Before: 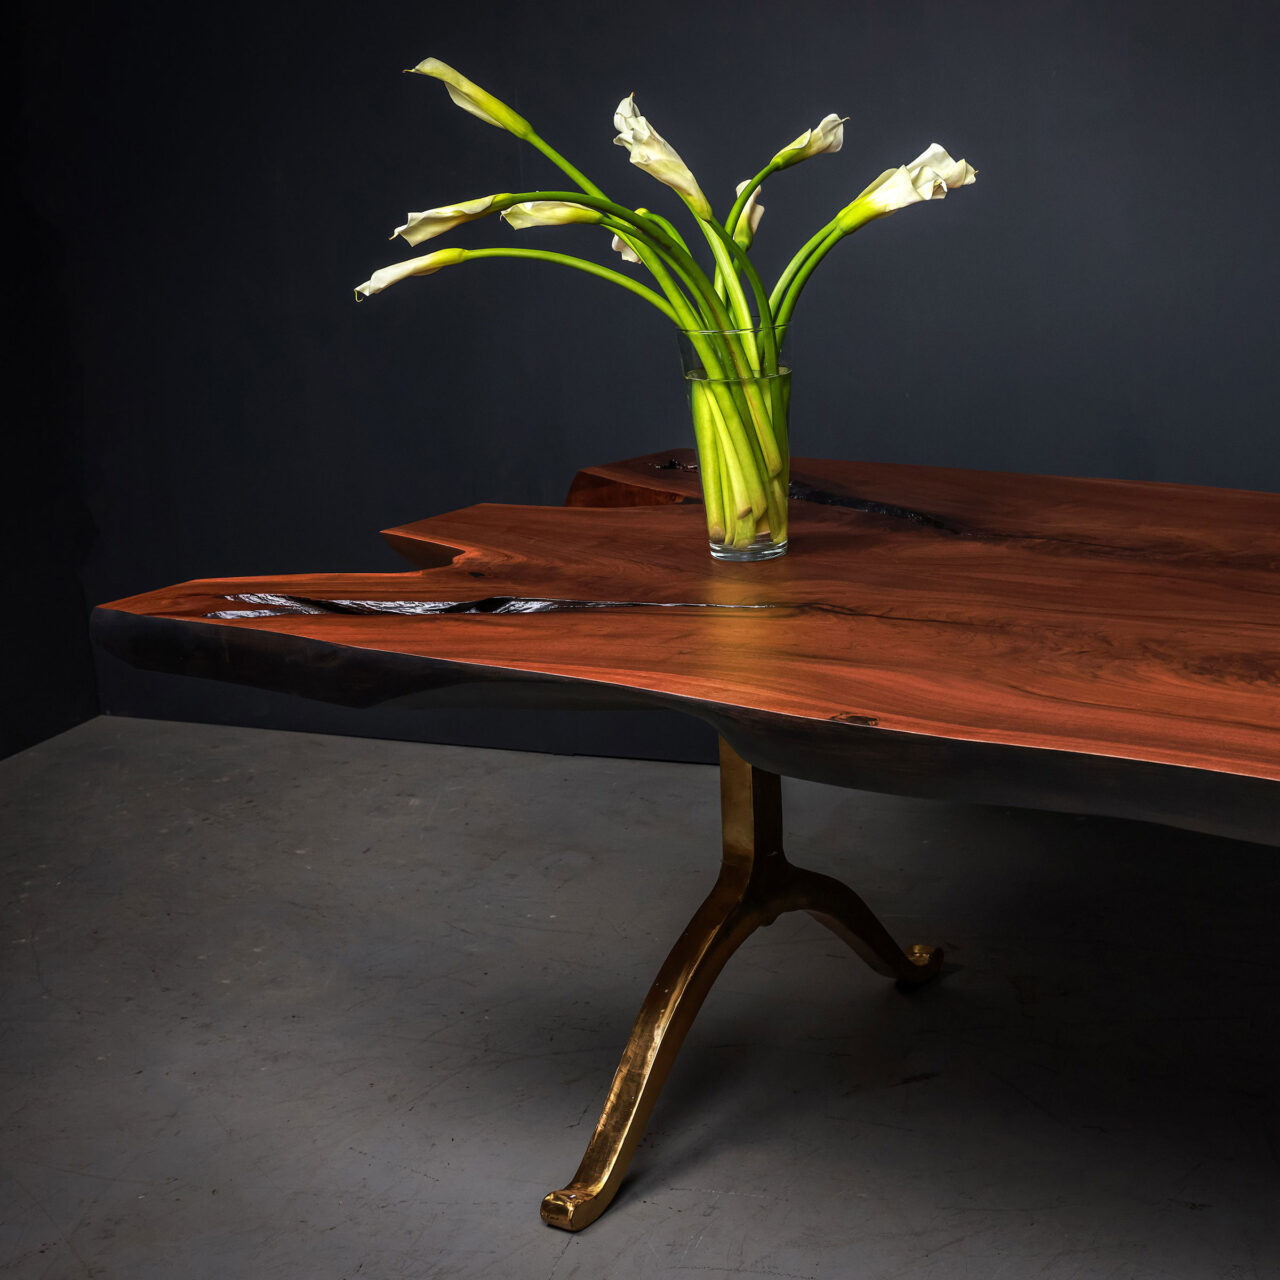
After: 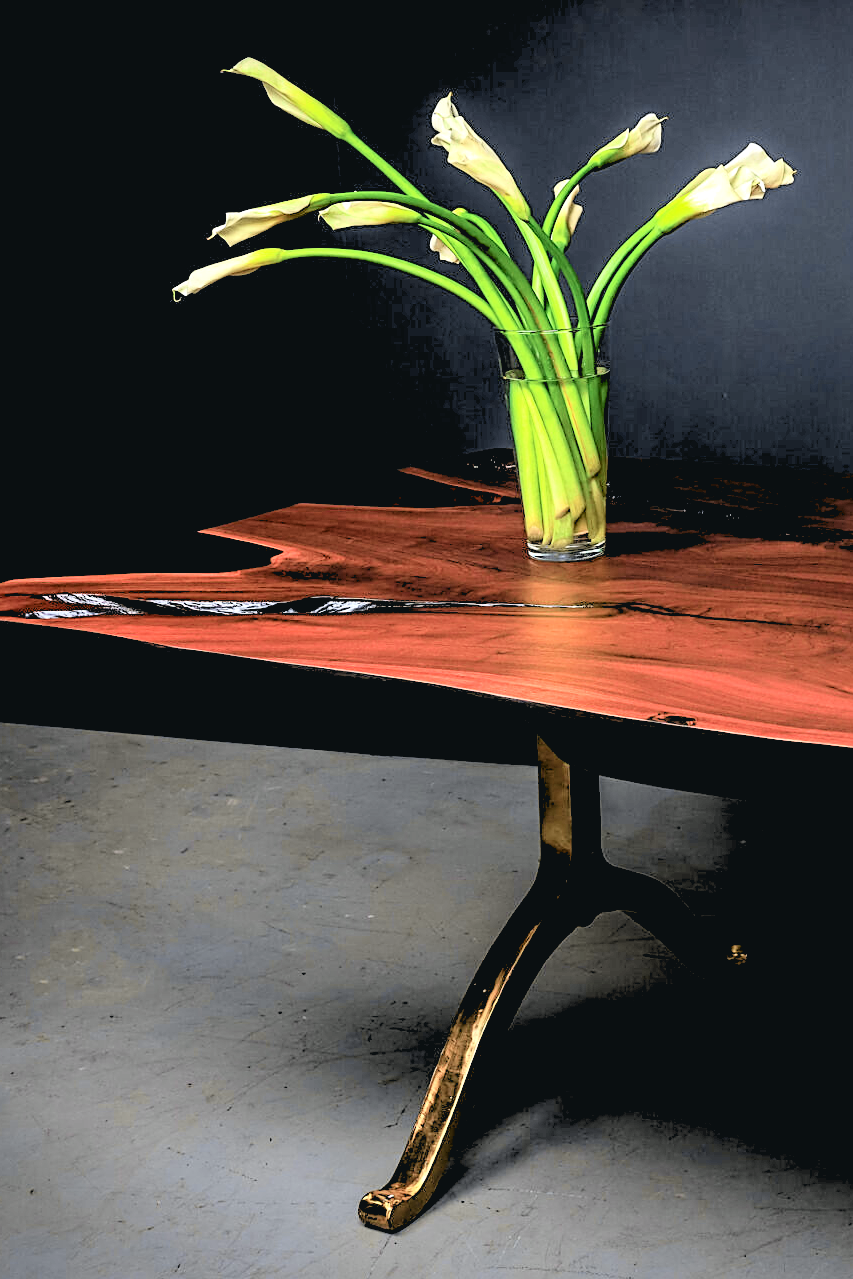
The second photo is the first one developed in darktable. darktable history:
exposure: black level correction 0, exposure 0.5 EV, compensate exposure bias true, compensate highlight preservation false
sharpen: radius 1.967
rgb levels: levels [[0.027, 0.429, 0.996], [0, 0.5, 1], [0, 0.5, 1]]
tone curve: curves: ch0 [(0, 0.039) (0.104, 0.103) (0.273, 0.267) (0.448, 0.487) (0.704, 0.761) (0.886, 0.922) (0.994, 0.971)]; ch1 [(0, 0) (0.335, 0.298) (0.446, 0.413) (0.485, 0.487) (0.515, 0.503) (0.566, 0.563) (0.641, 0.655) (1, 1)]; ch2 [(0, 0) (0.314, 0.301) (0.421, 0.411) (0.502, 0.494) (0.528, 0.54) (0.557, 0.559) (0.612, 0.62) (0.722, 0.686) (1, 1)], color space Lab, independent channels, preserve colors none
crop and rotate: left 14.292%, right 19.041%
